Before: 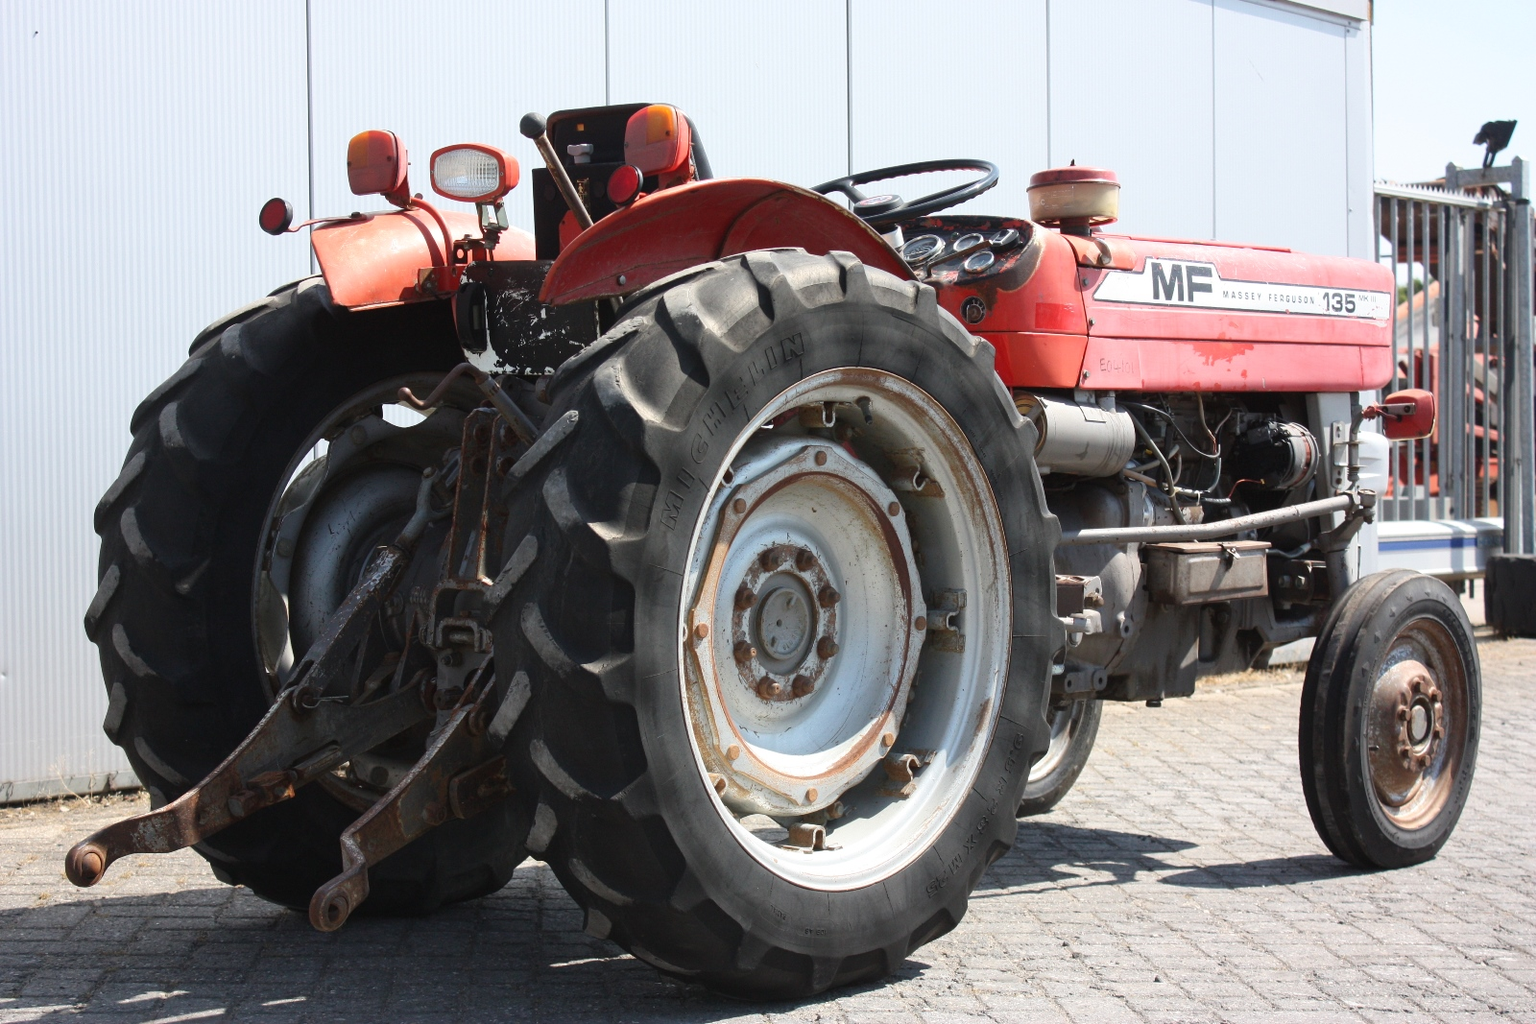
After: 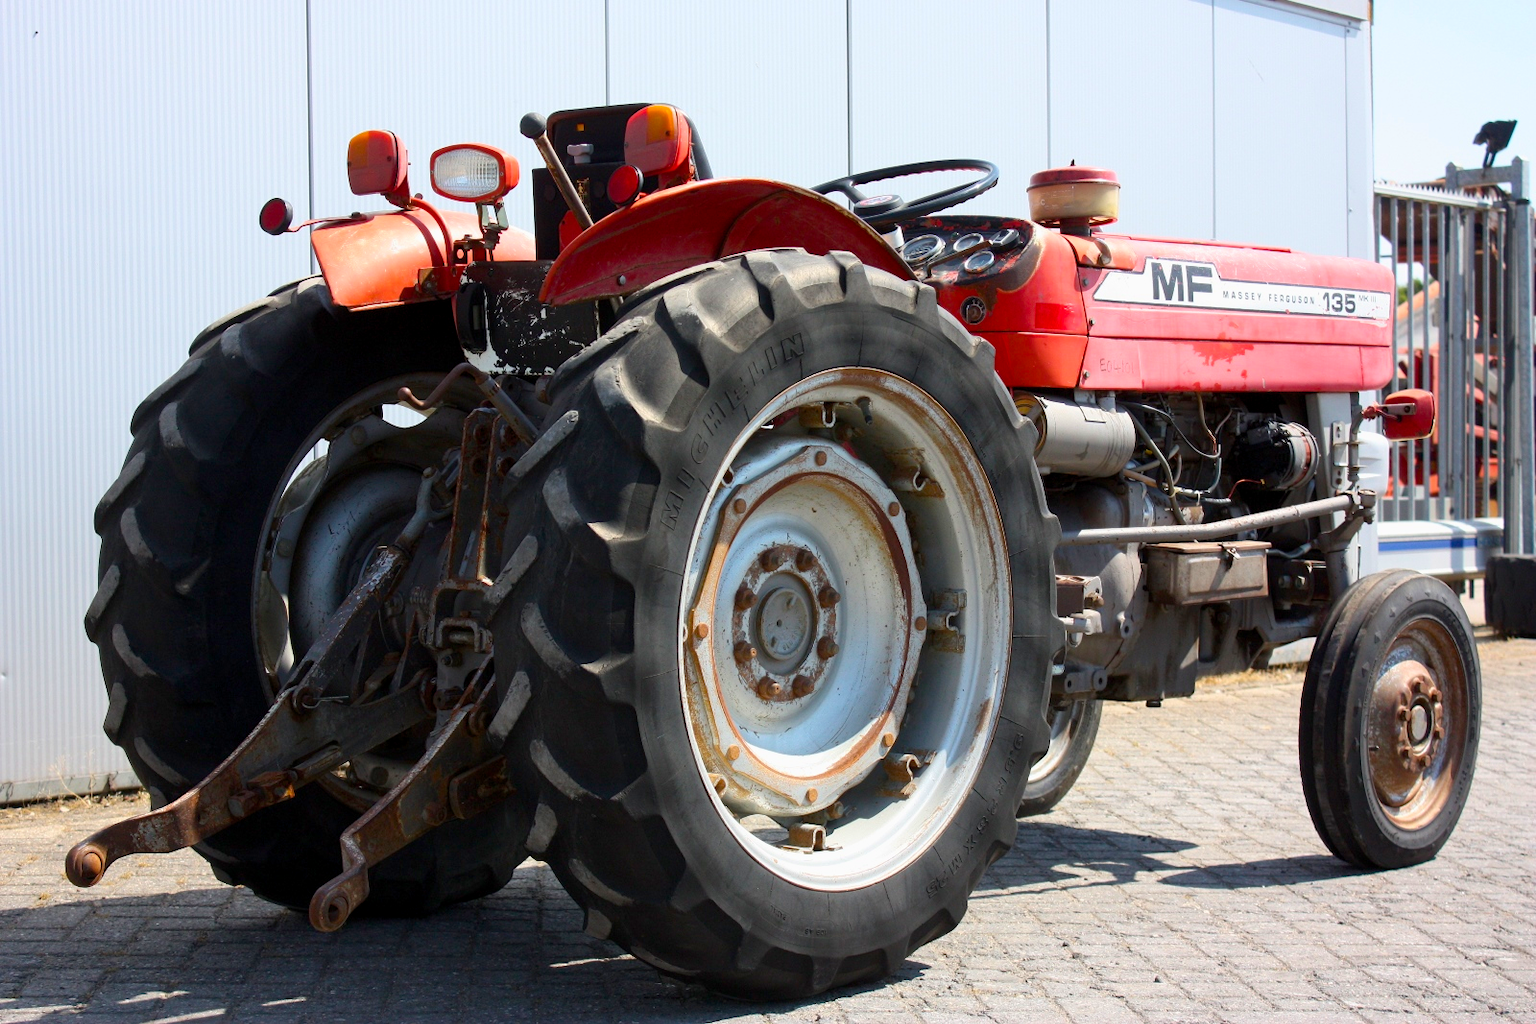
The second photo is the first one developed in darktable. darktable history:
exposure: exposure -0.042 EV, compensate exposure bias true, compensate highlight preservation false
color balance rgb: global offset › luminance -0.475%, linear chroma grading › global chroma 0.332%, perceptual saturation grading › global saturation 29.92%, global vibrance 28.127%
